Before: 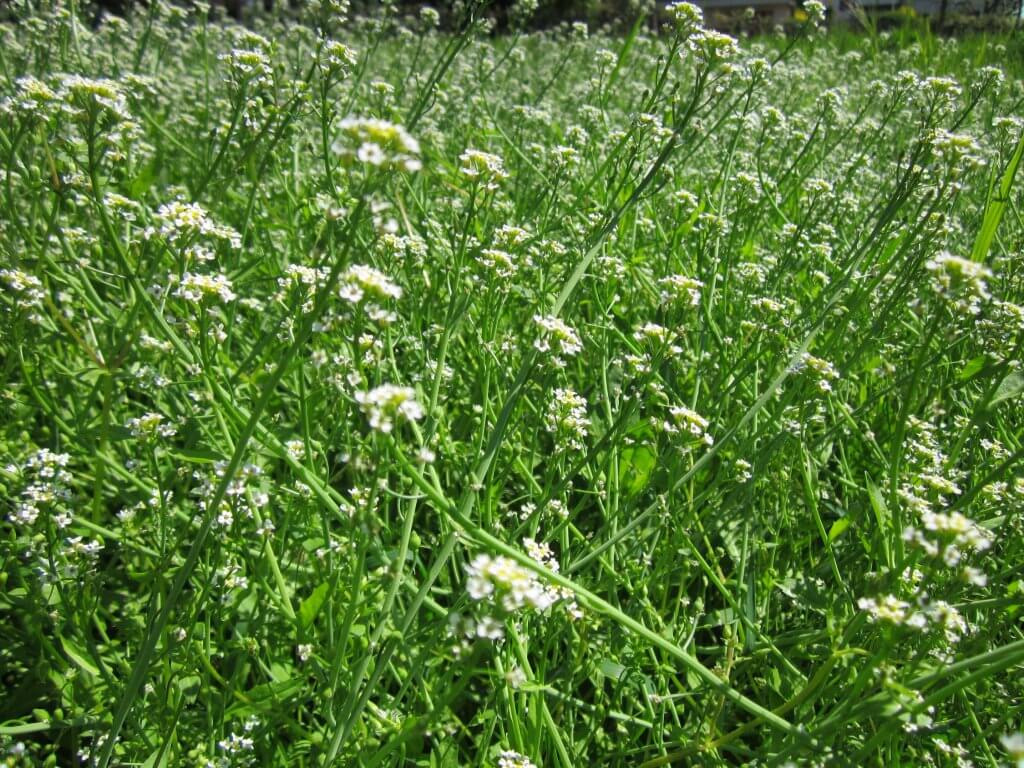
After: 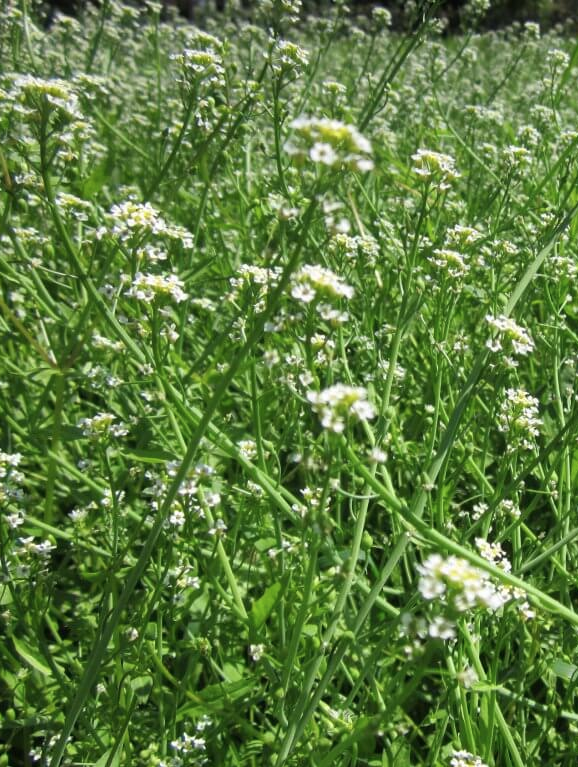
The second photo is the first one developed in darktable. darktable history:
crop: left 4.719%, right 38.801%
contrast brightness saturation: saturation -0.096
